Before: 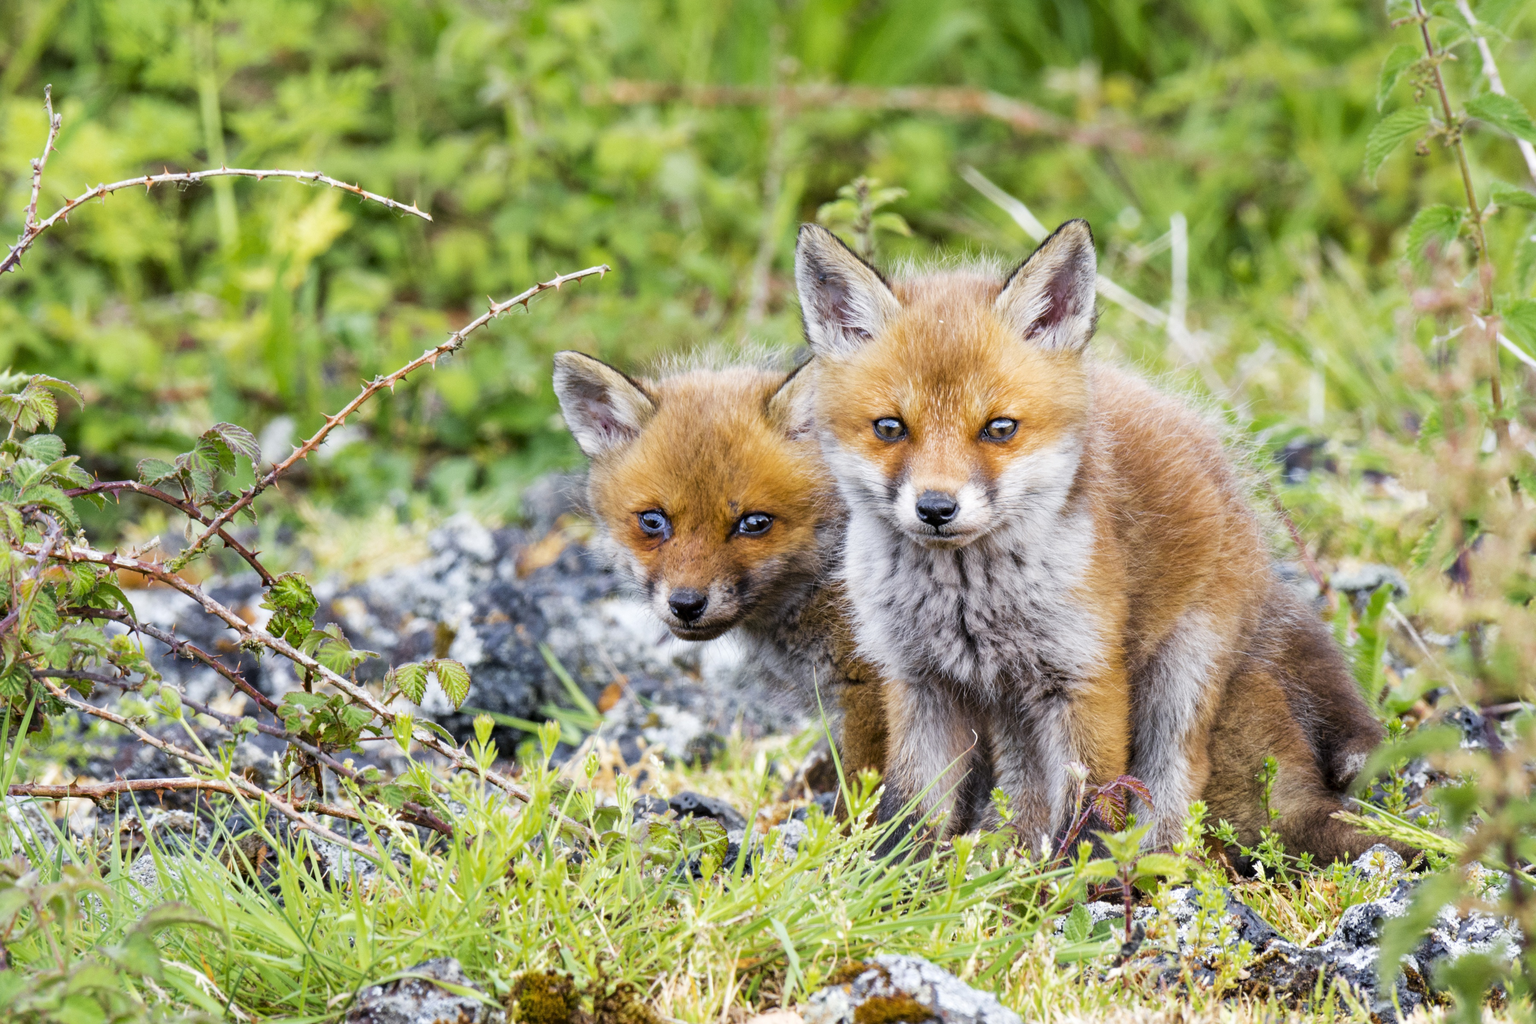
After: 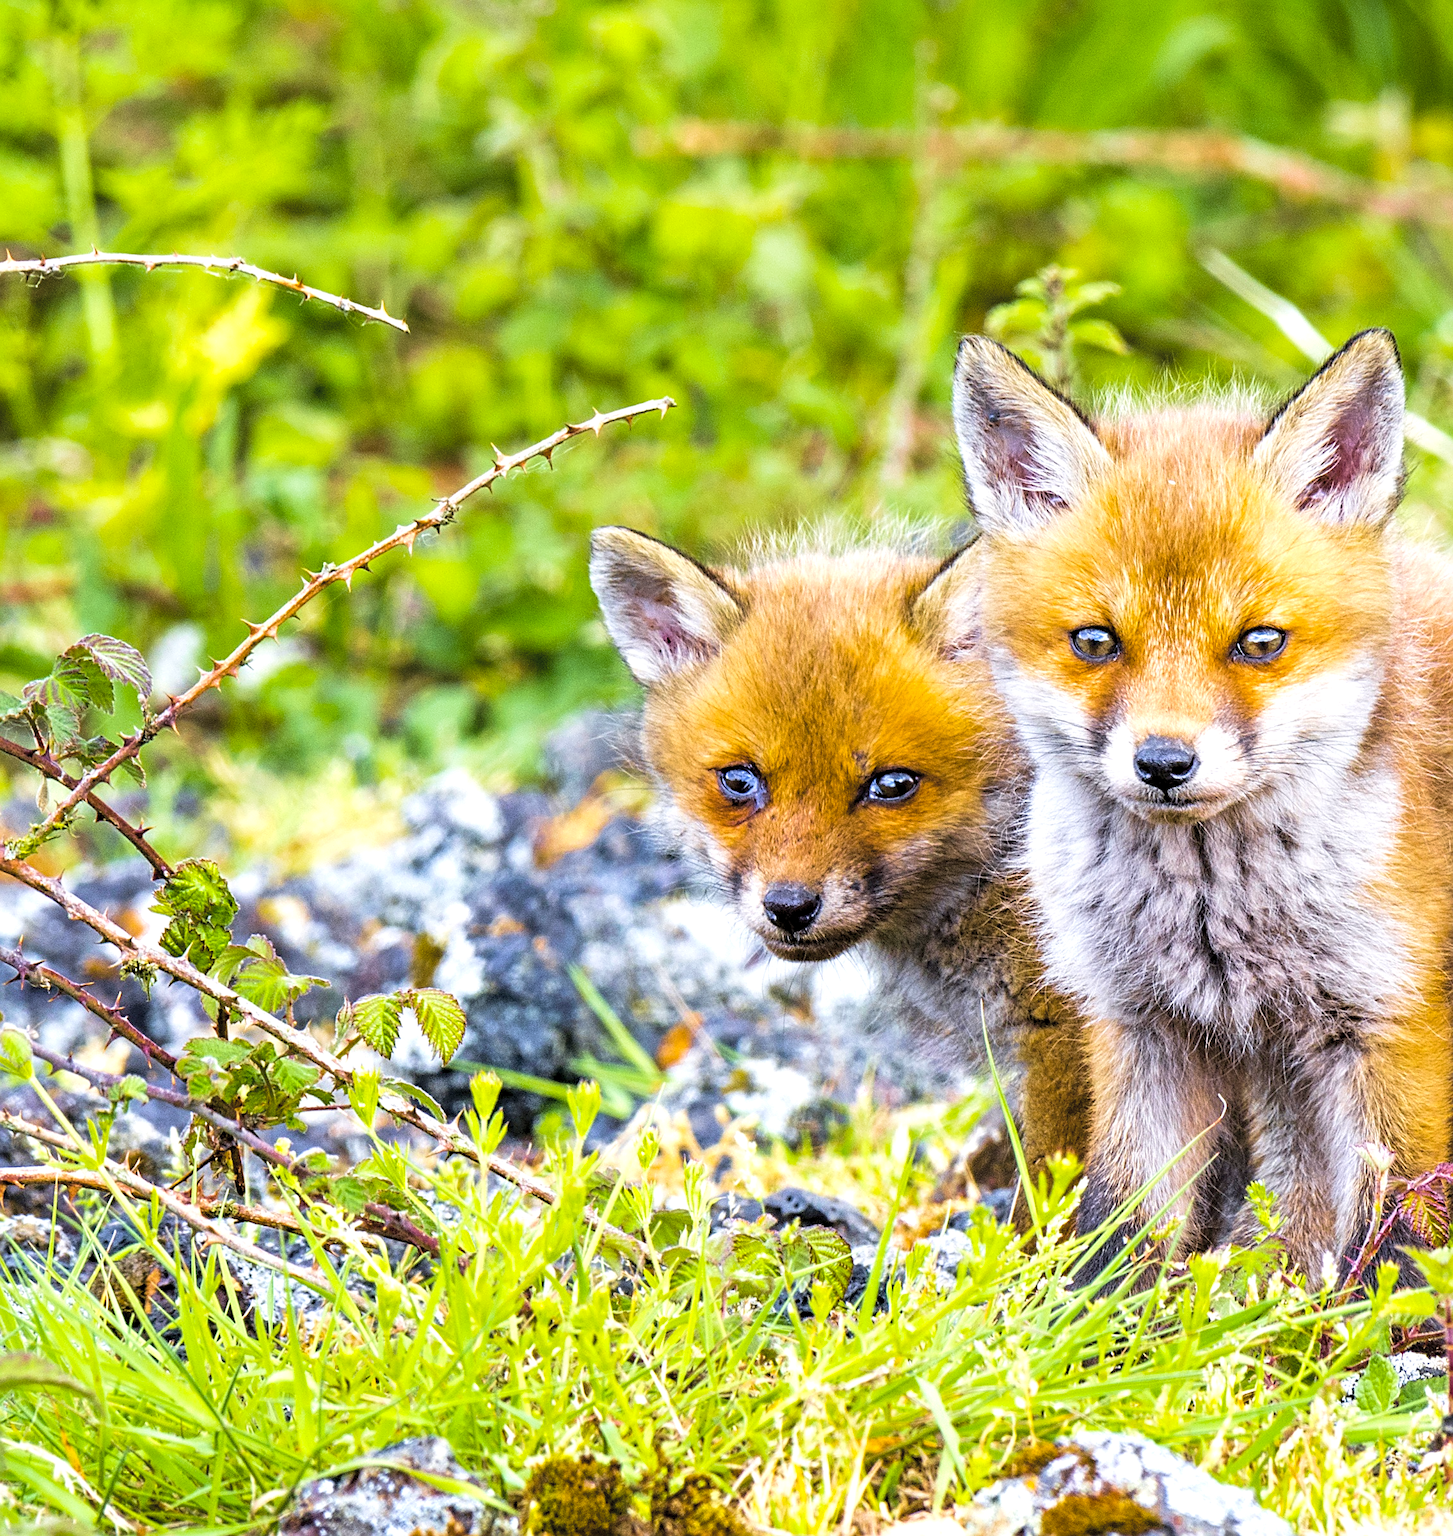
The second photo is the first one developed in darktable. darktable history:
color balance rgb: linear chroma grading › global chroma 2.819%, perceptual saturation grading › global saturation 29.76%, perceptual brilliance grading › highlights 11.356%, global vibrance 20%
contrast brightness saturation: brightness 0.131
velvia: on, module defaults
crop: left 10.421%, right 26.495%
sharpen: on, module defaults
contrast equalizer: y [[0.502, 0.505, 0.512, 0.529, 0.564, 0.588], [0.5 ×6], [0.502, 0.505, 0.512, 0.529, 0.564, 0.588], [0, 0.001, 0.001, 0.004, 0.008, 0.011], [0, 0.001, 0.001, 0.004, 0.008, 0.011]]
